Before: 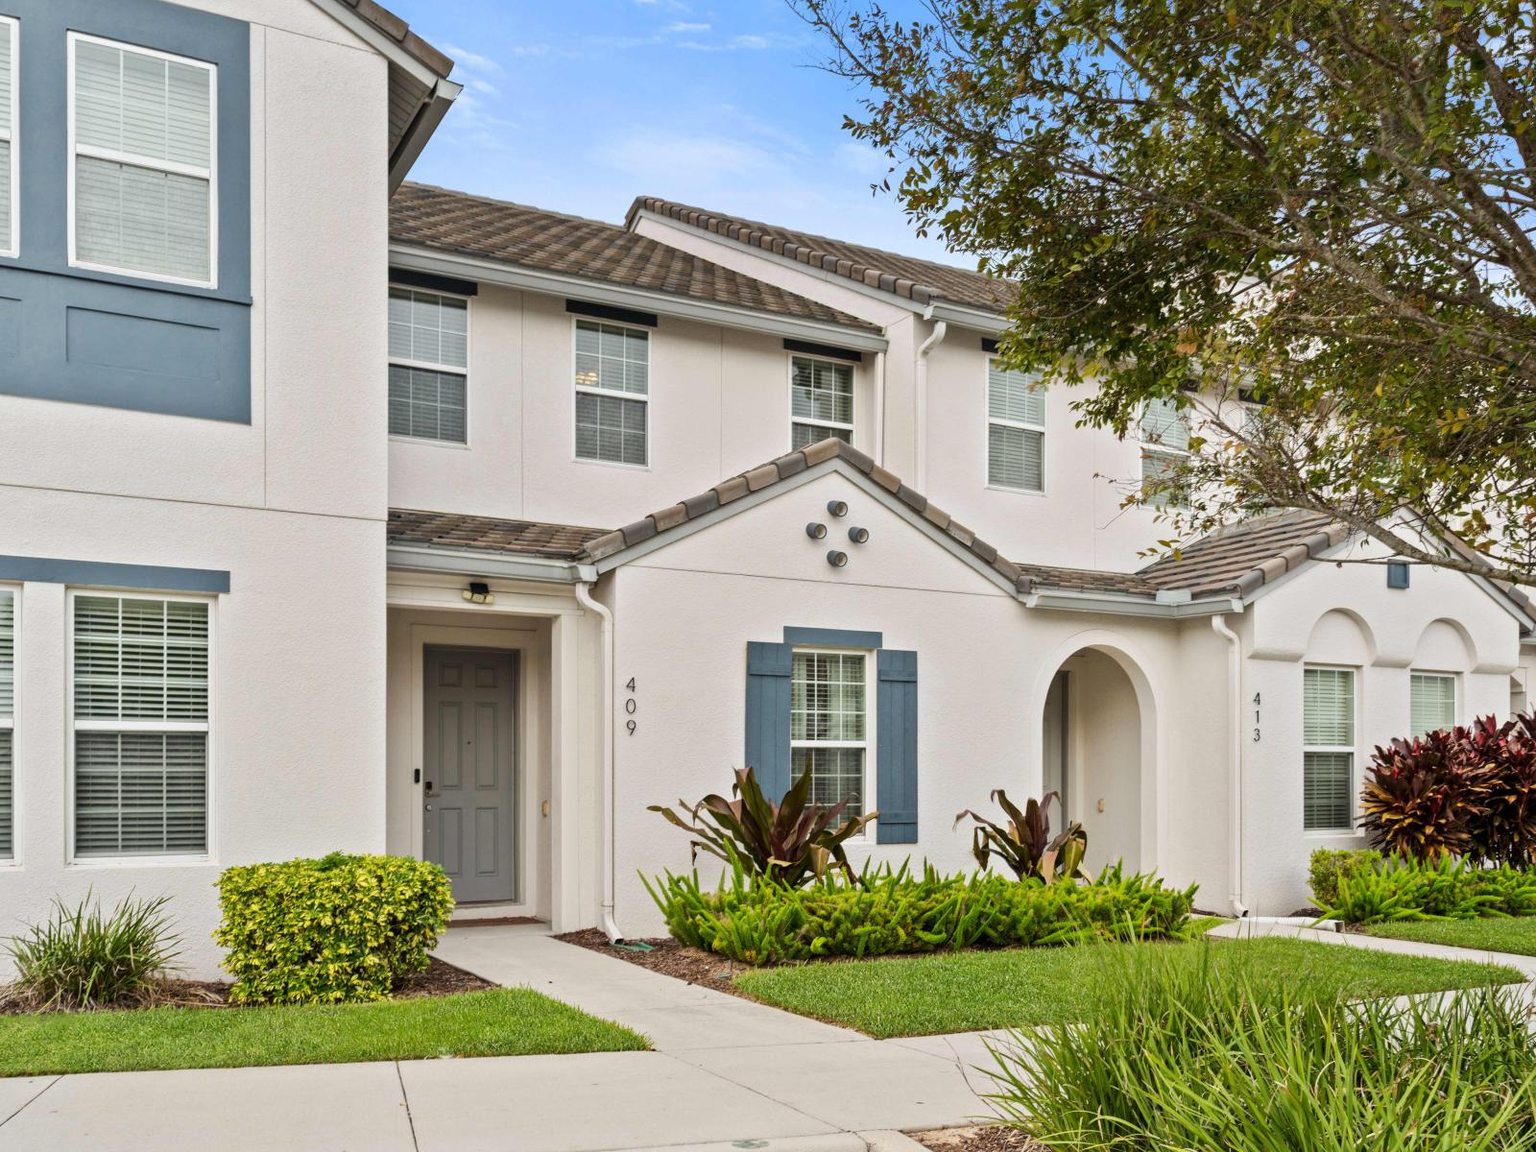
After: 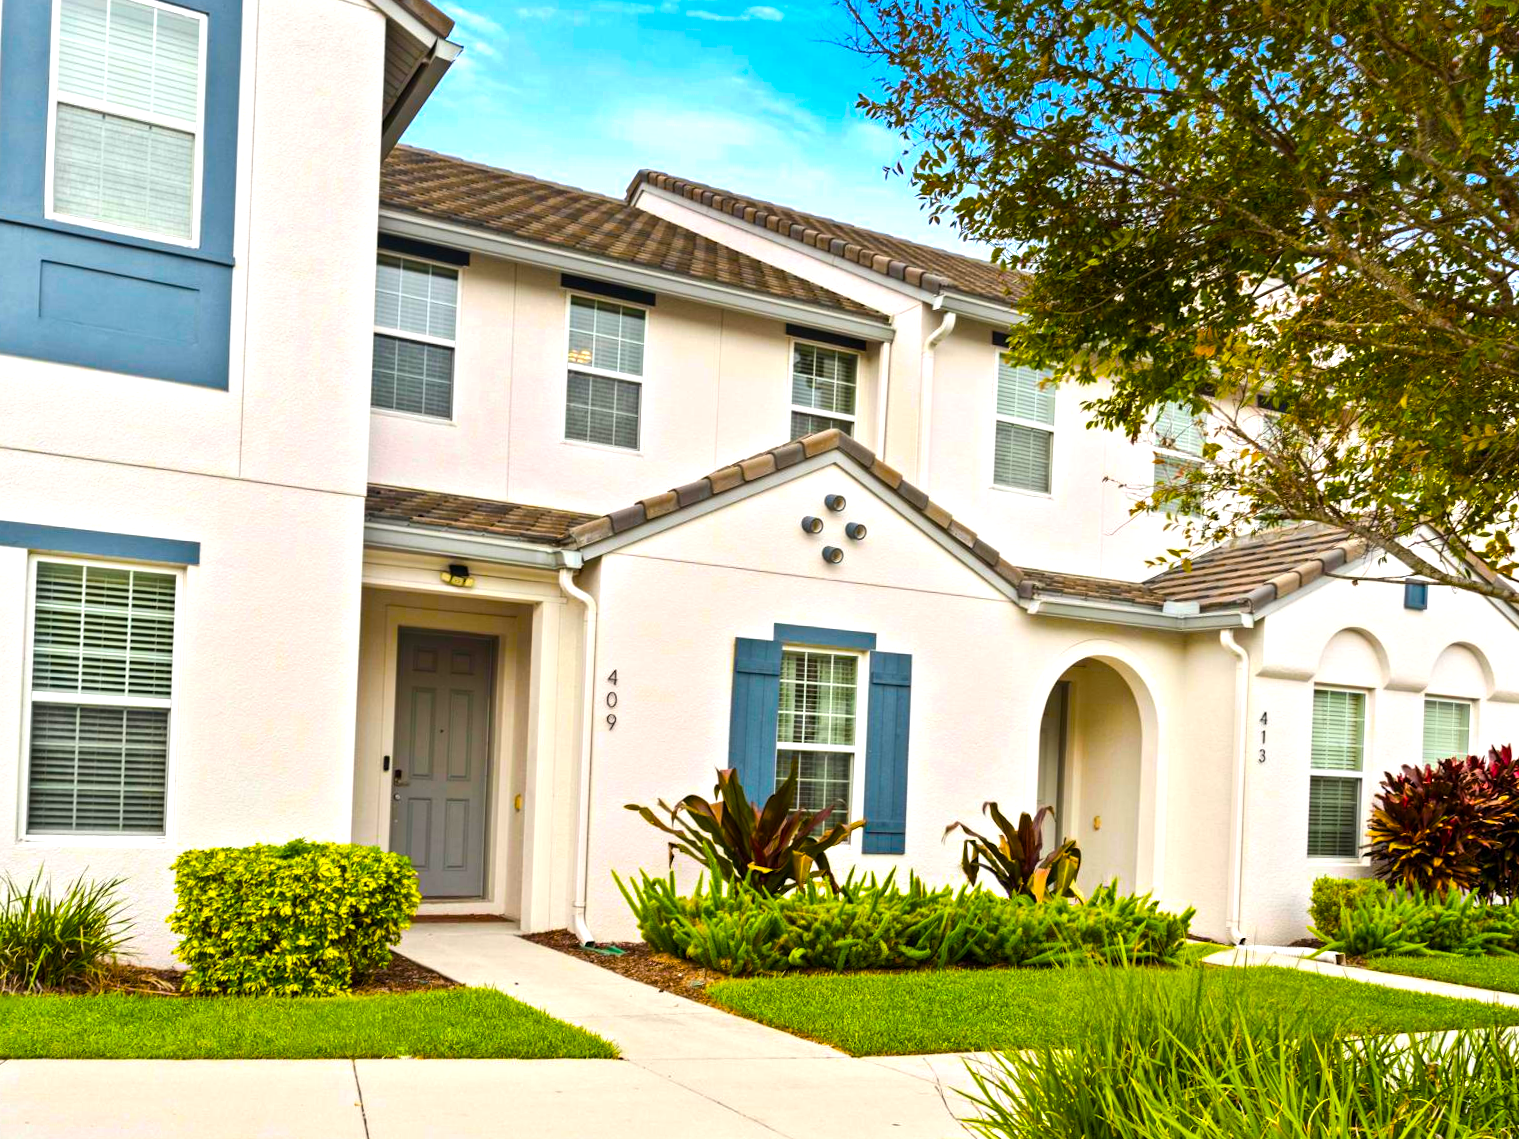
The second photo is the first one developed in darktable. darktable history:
color balance rgb: linear chroma grading › global chroma 42.138%, perceptual saturation grading › global saturation 36.788%, perceptual brilliance grading › global brilliance -5.166%, perceptual brilliance grading › highlights 24.869%, perceptual brilliance grading › mid-tones 7.062%, perceptual brilliance grading › shadows -4.831%, global vibrance 15.519%
crop and rotate: angle -2.31°
